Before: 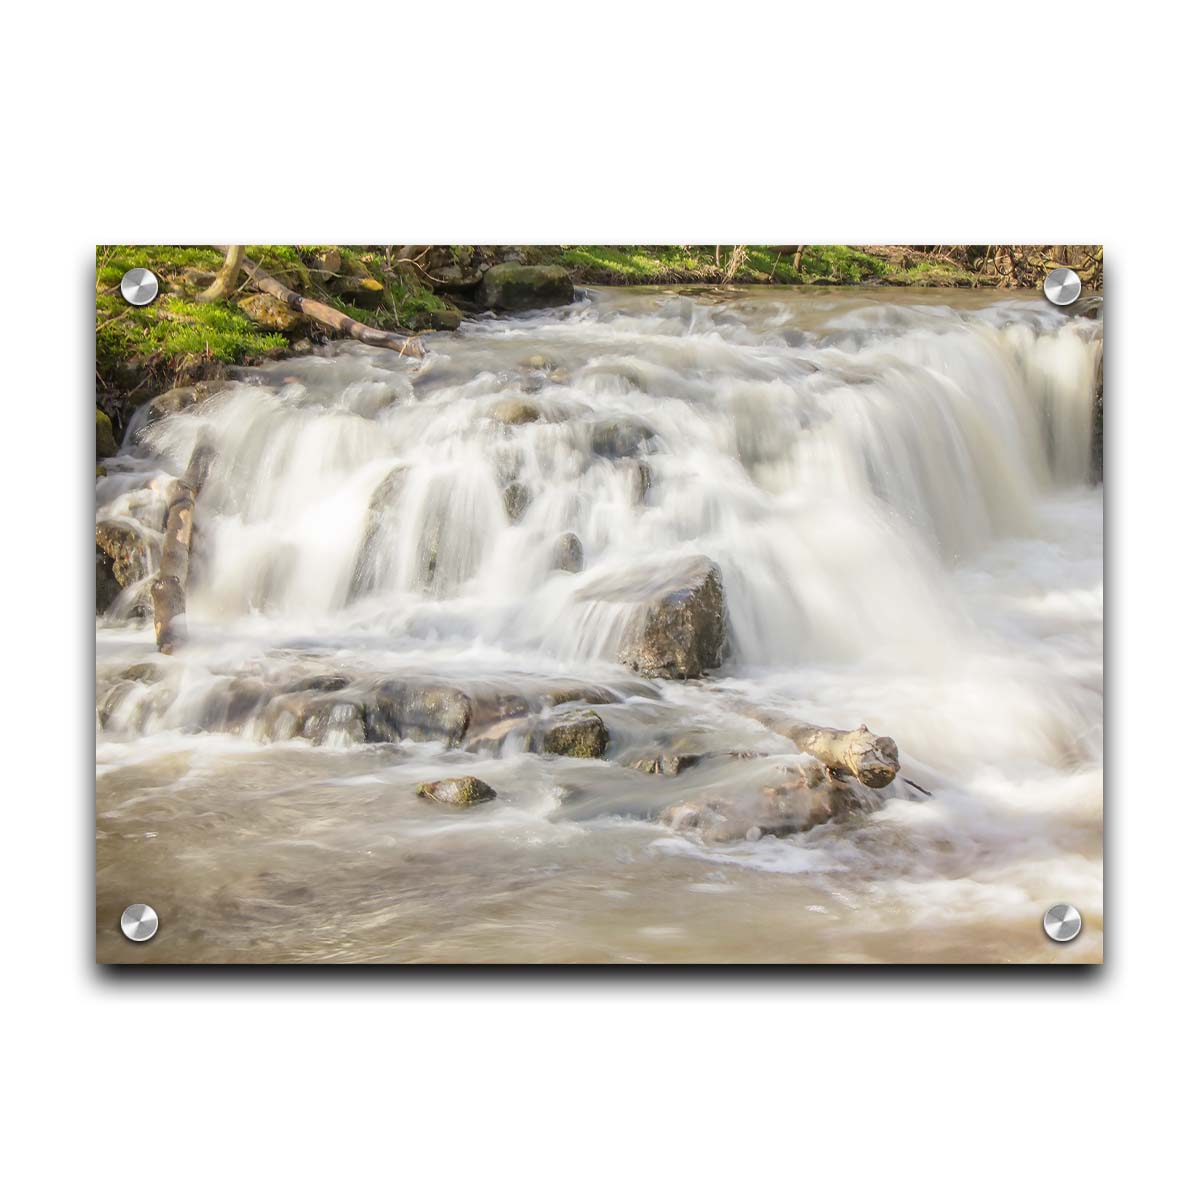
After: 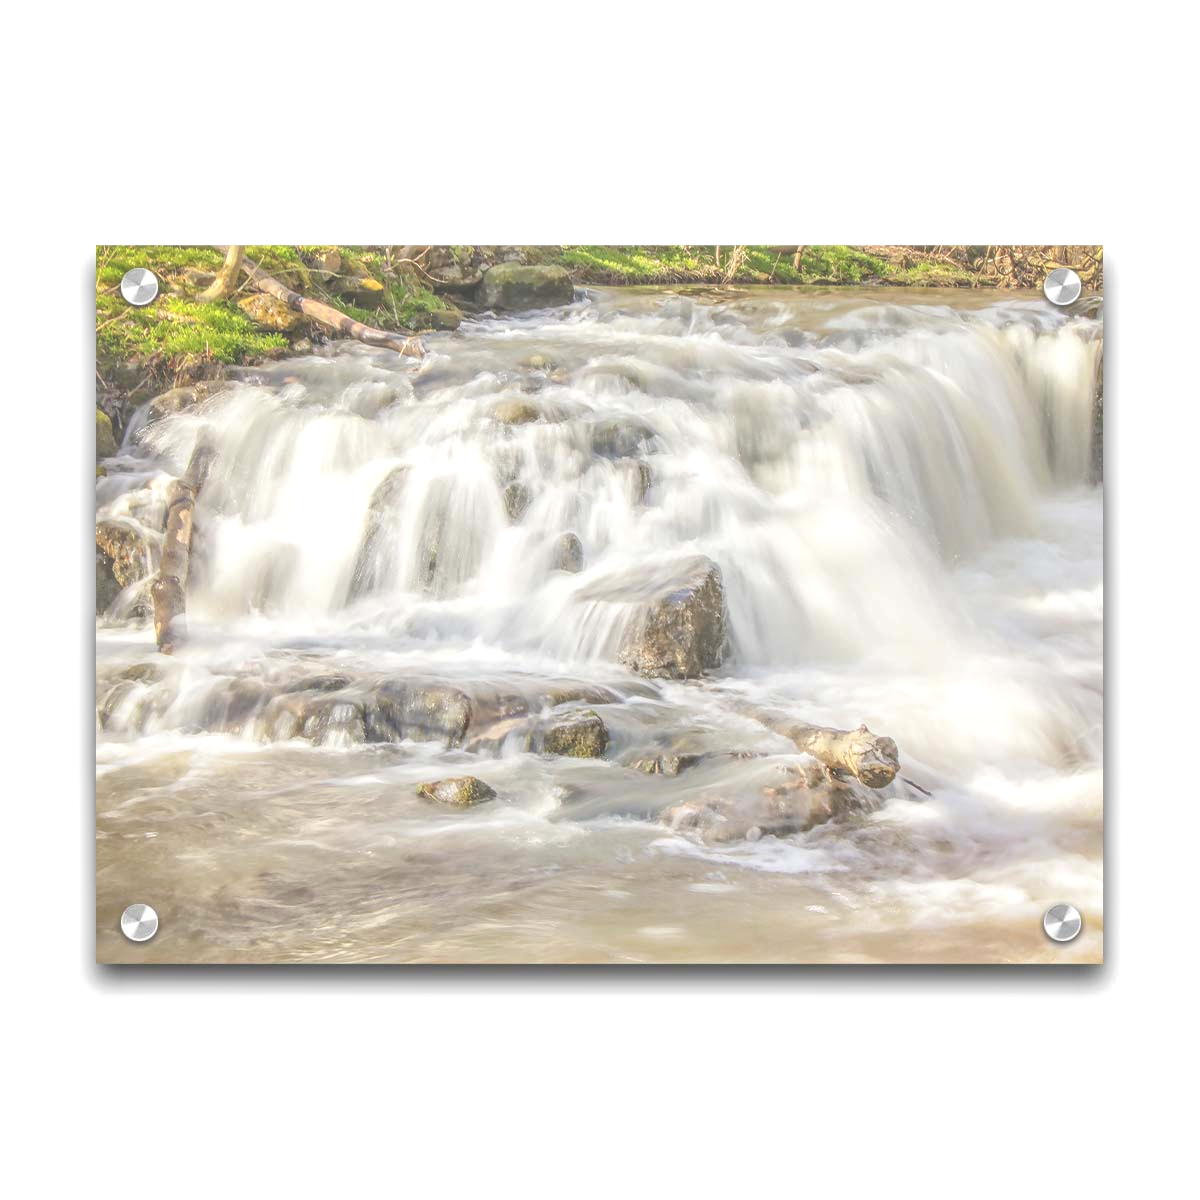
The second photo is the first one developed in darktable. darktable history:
exposure: exposure 0.129 EV, compensate exposure bias true, compensate highlight preservation false
local contrast: highlights 73%, shadows 15%, midtone range 0.195
